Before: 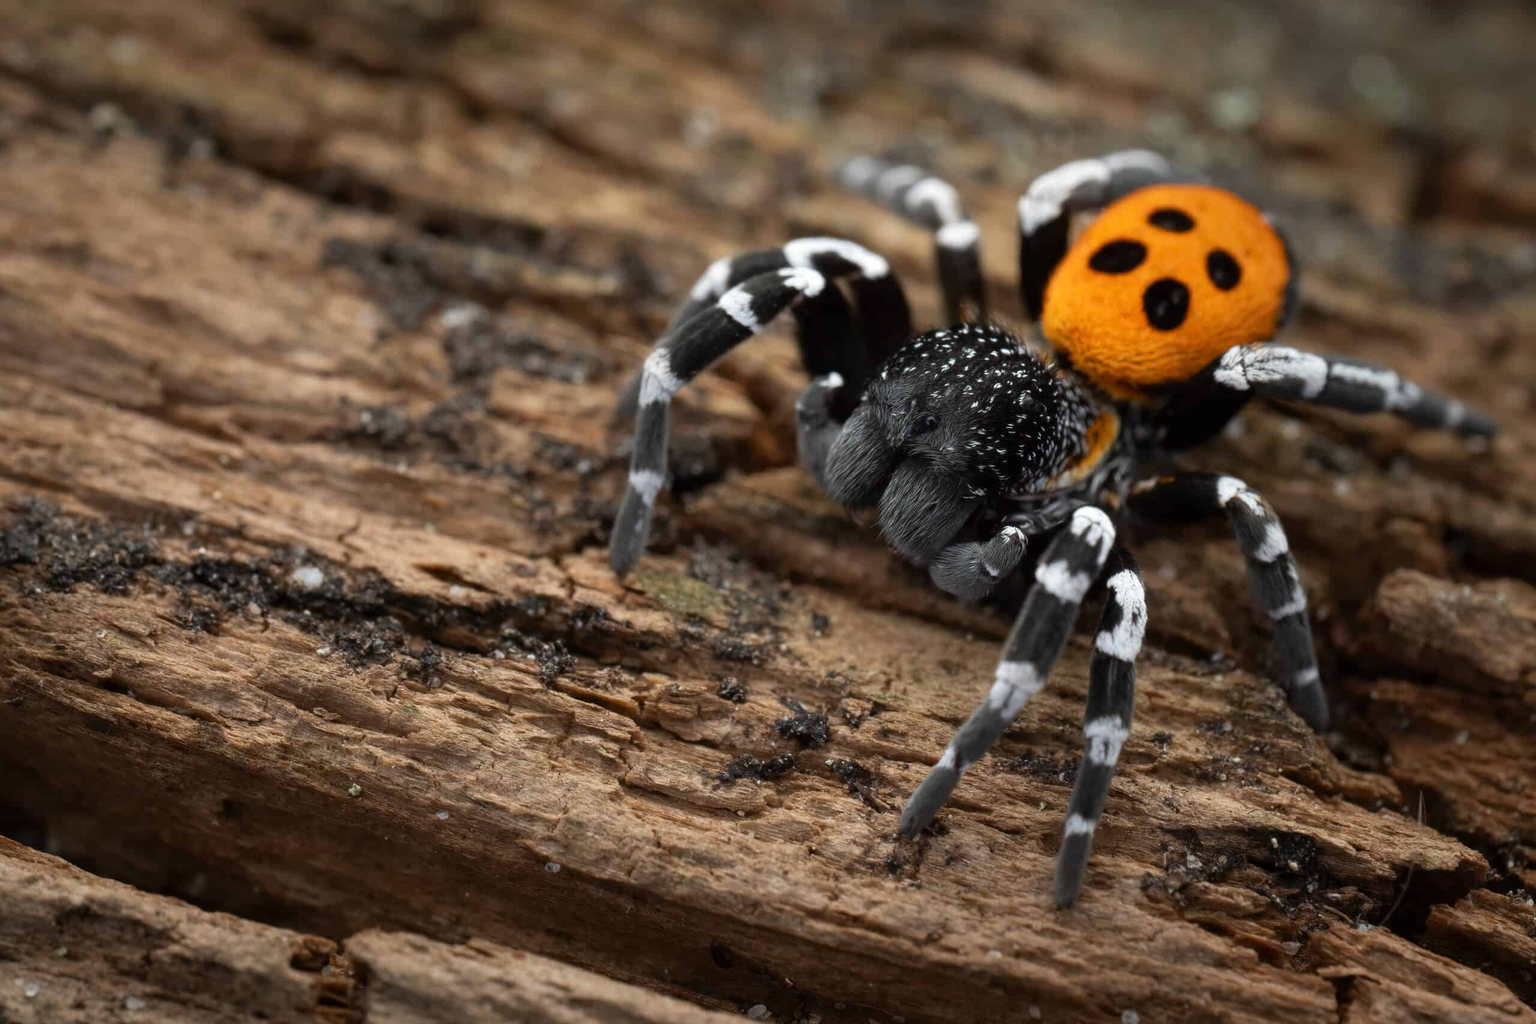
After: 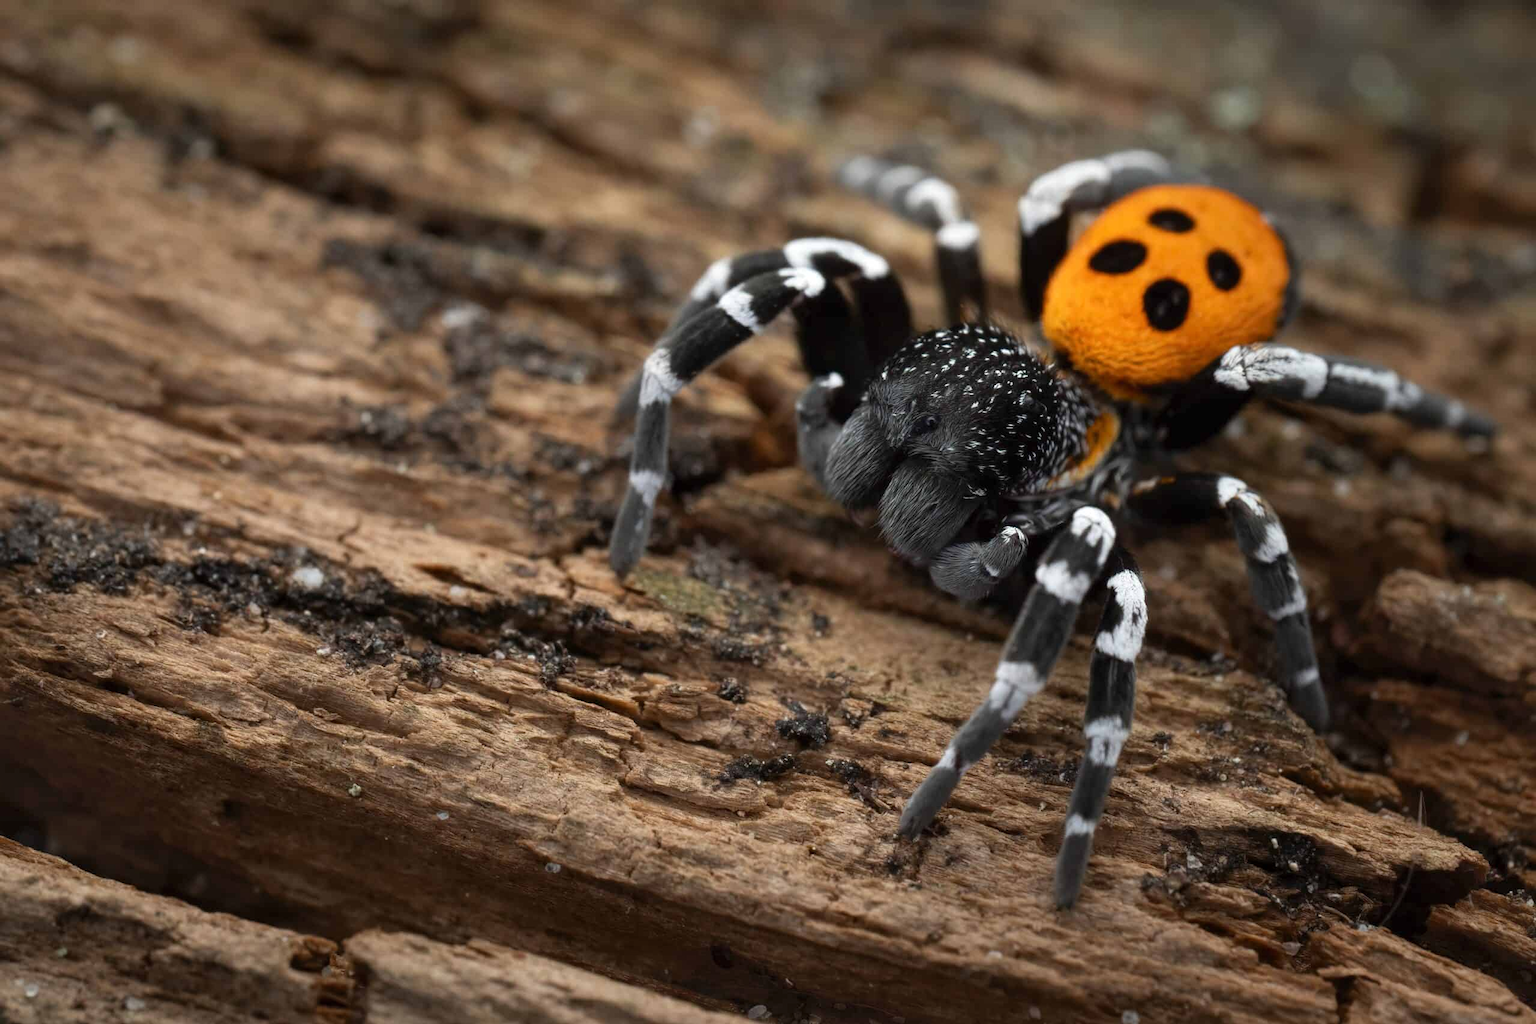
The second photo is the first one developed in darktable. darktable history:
shadows and highlights: shadows 62.34, white point adjustment 0.51, highlights -34.2, compress 84.28%
